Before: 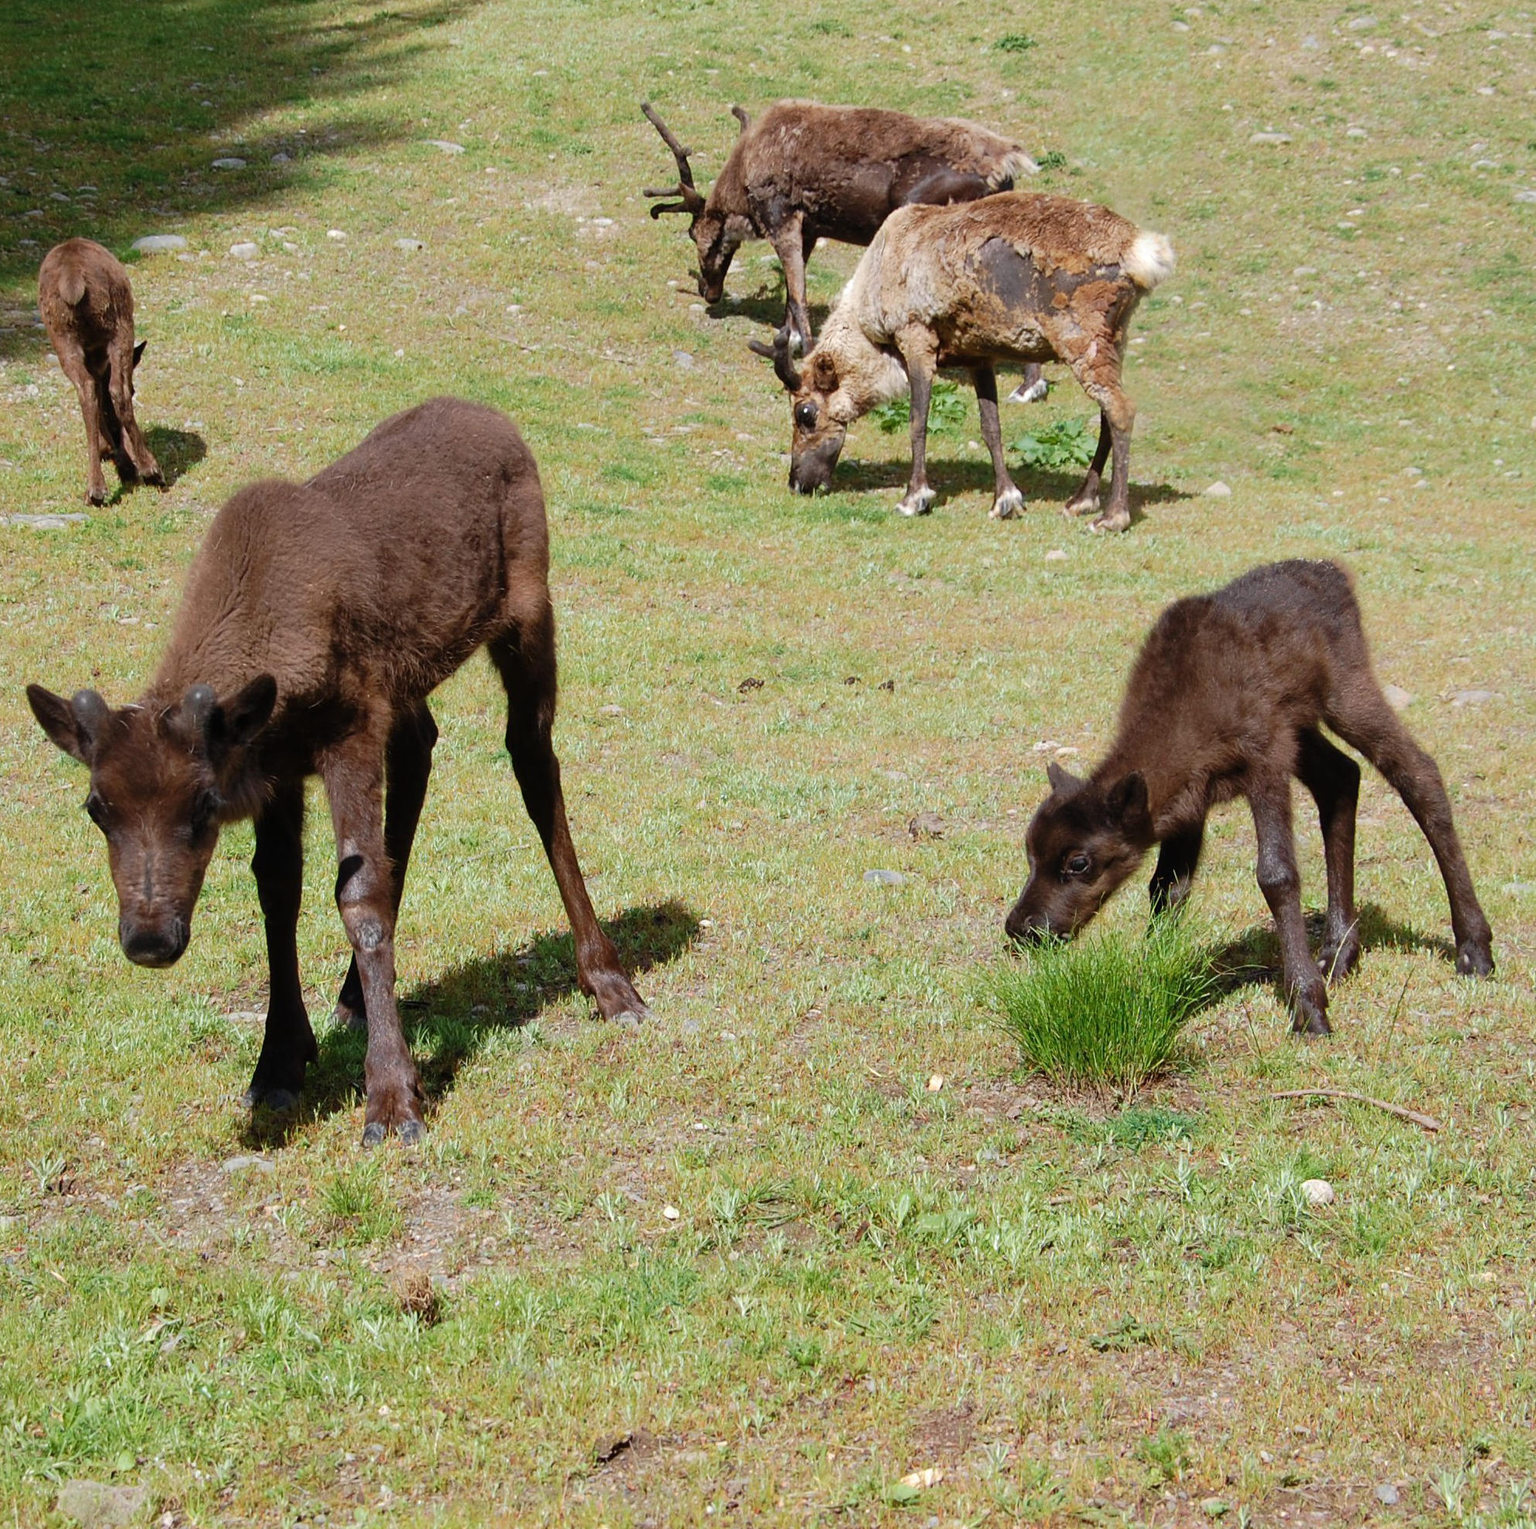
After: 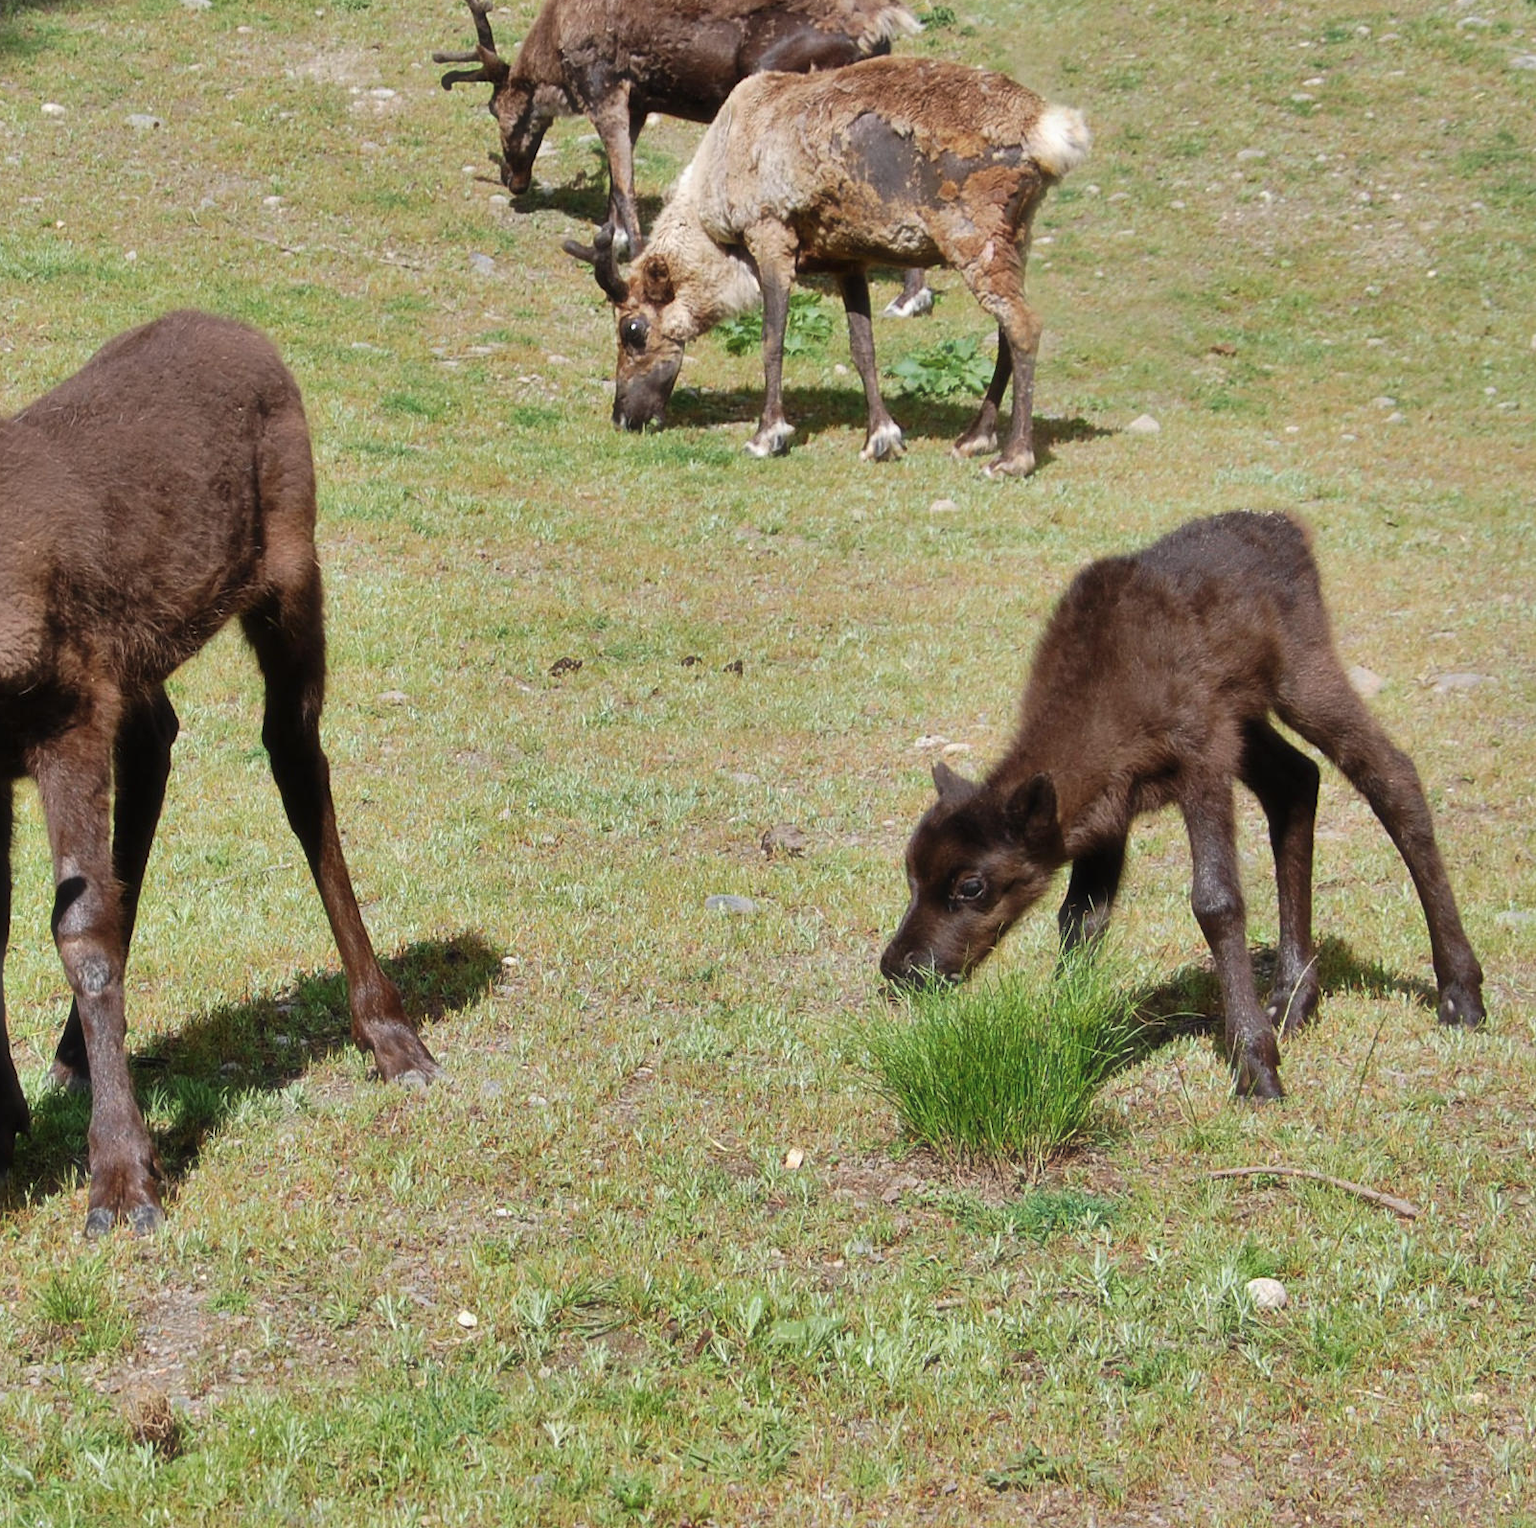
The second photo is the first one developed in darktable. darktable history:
crop: left 19.159%, top 9.58%, bottom 9.58%
shadows and highlights: low approximation 0.01, soften with gaussian
haze removal: strength -0.1, adaptive false
